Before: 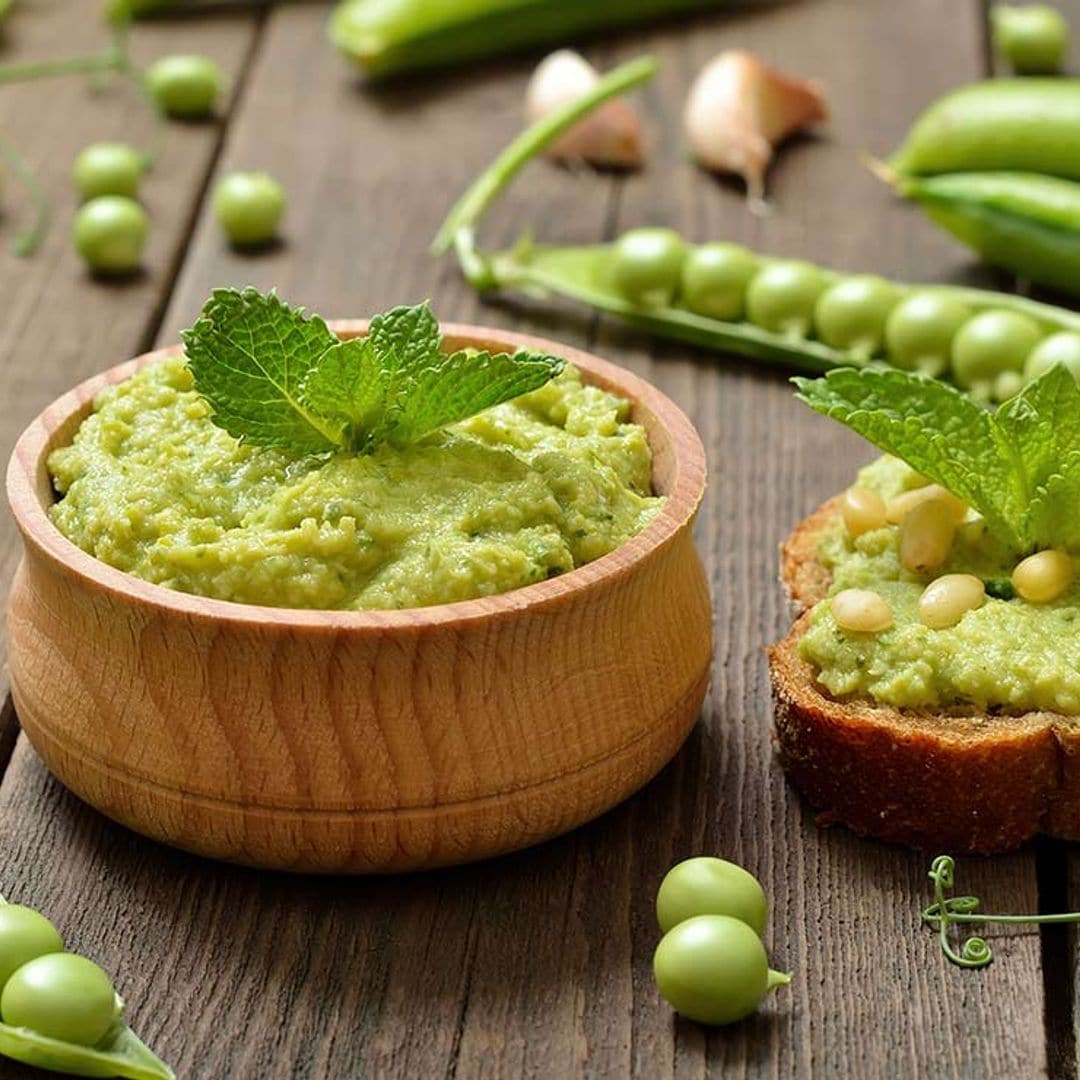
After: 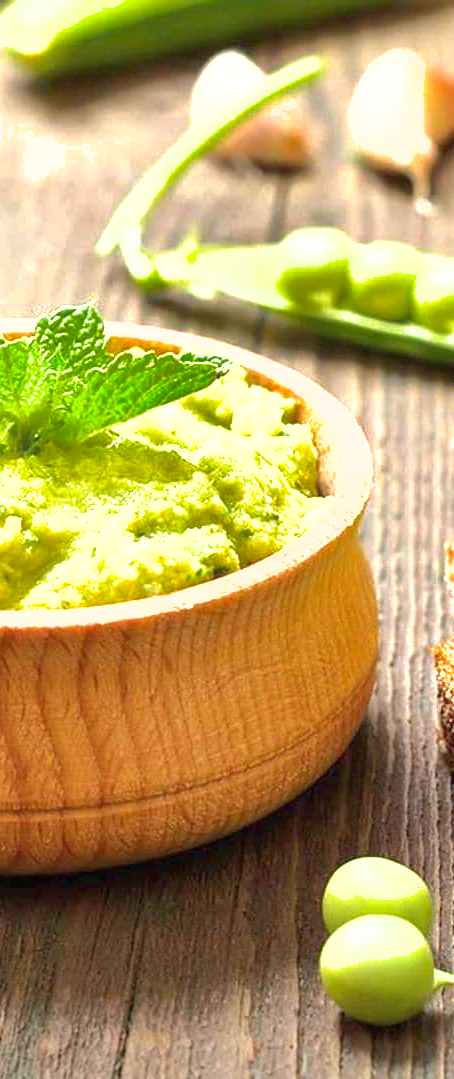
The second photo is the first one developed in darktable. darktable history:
shadows and highlights: on, module defaults
exposure: black level correction 0, exposure 1.45 EV, compensate highlight preservation false
crop: left 30.964%, right 26.976%
